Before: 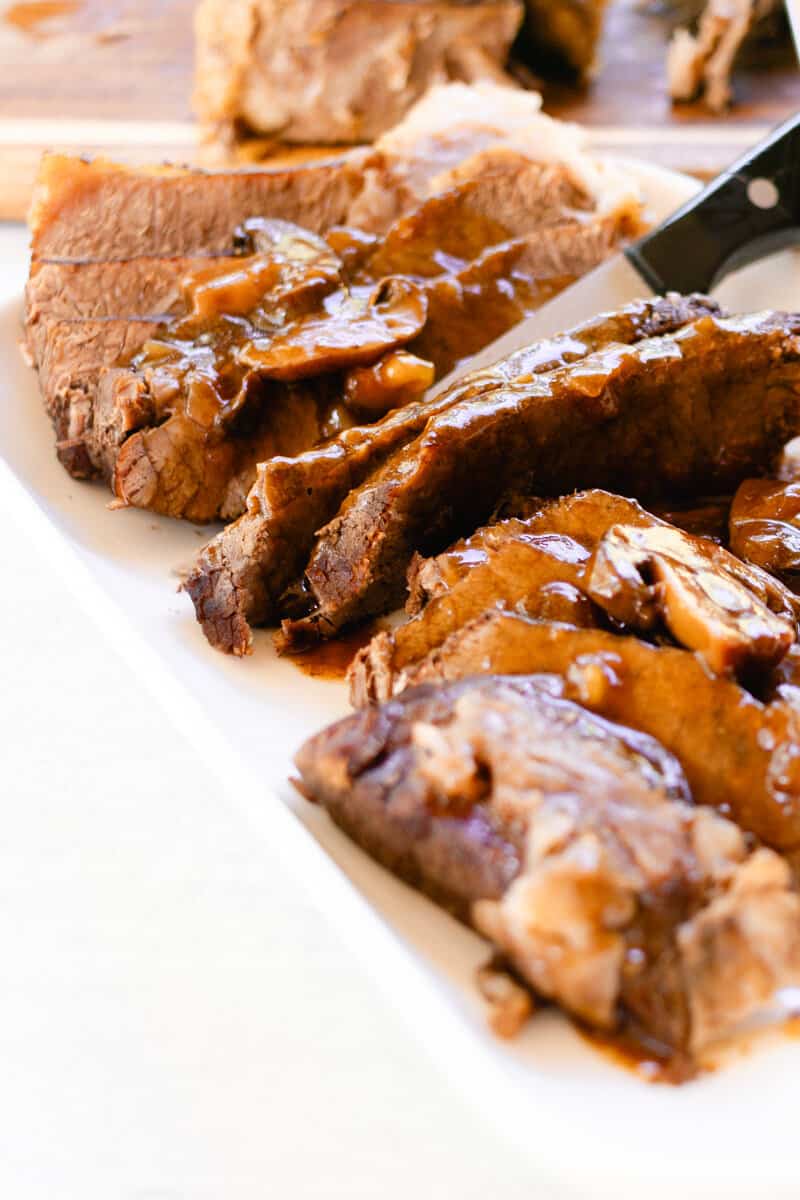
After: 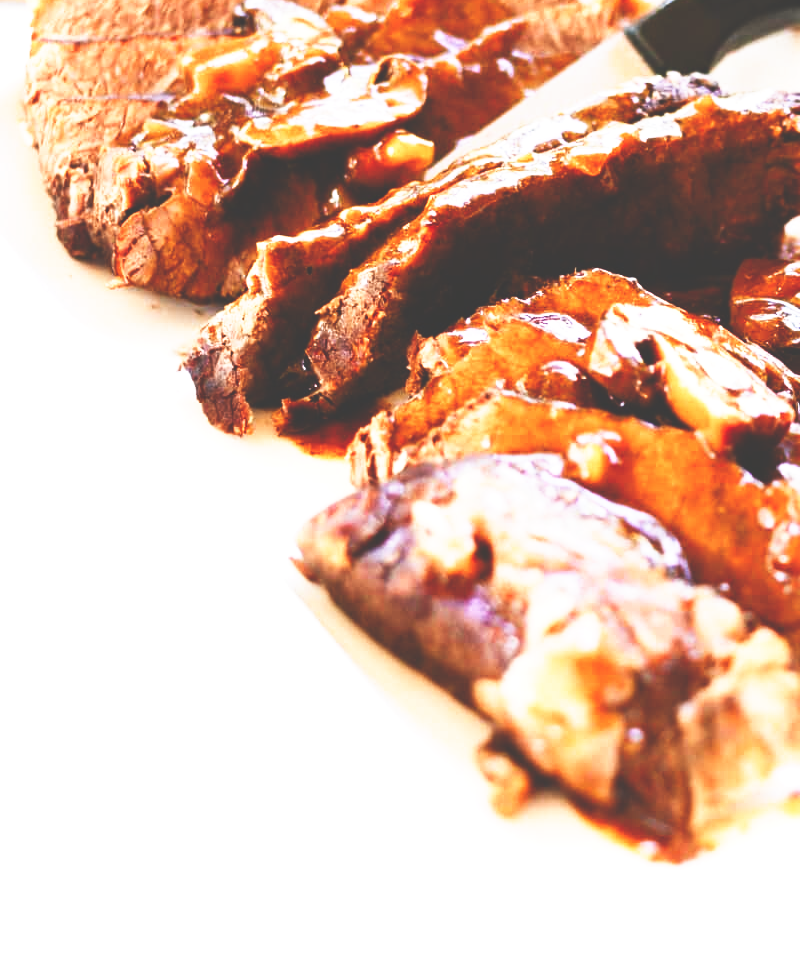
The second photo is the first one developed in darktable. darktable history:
crop and rotate: top 18.456%
color balance rgb: global offset › luminance 1.983%, linear chroma grading › global chroma 1.632%, linear chroma grading › mid-tones -0.94%, perceptual saturation grading › global saturation 20%, perceptual saturation grading › highlights -49.482%, perceptual saturation grading › shadows 24.875%, perceptual brilliance grading › highlights 9.962%, perceptual brilliance grading › mid-tones 5.498%
base curve: curves: ch0 [(0, 0.036) (0.007, 0.037) (0.604, 0.887) (1, 1)], preserve colors none
